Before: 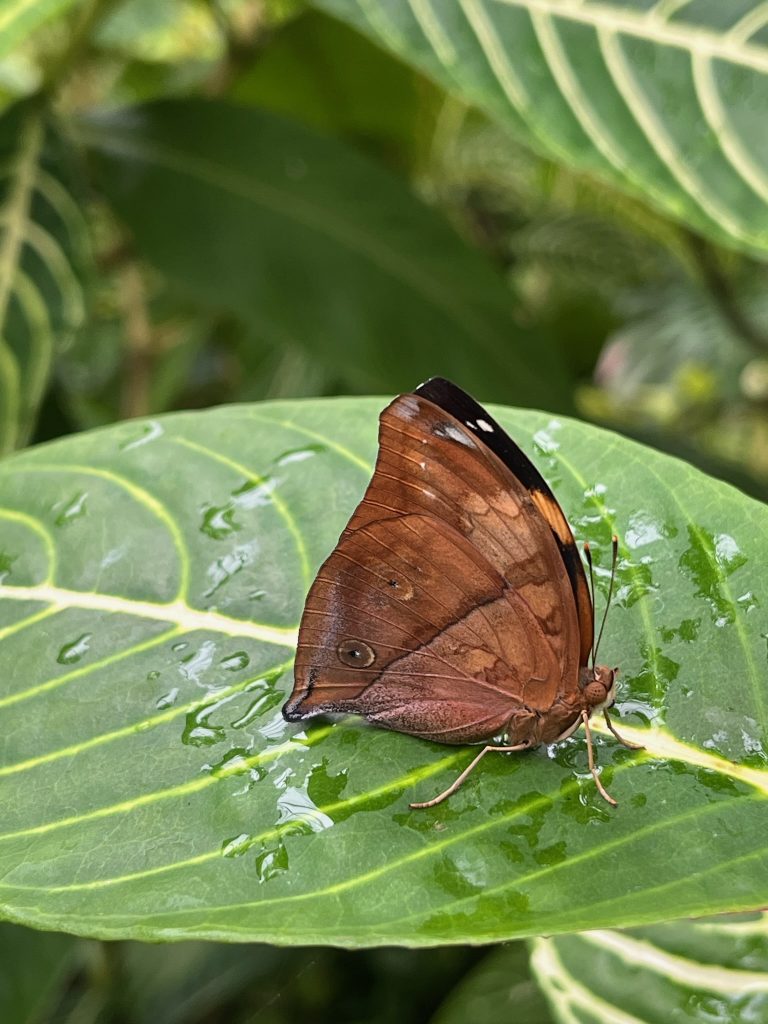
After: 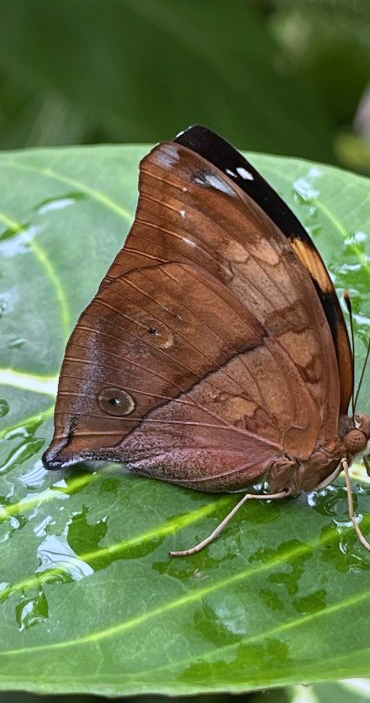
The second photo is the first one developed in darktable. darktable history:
crop: left 31.379%, top 24.658%, right 20.326%, bottom 6.628%
white balance: red 0.926, green 1.003, blue 1.133
